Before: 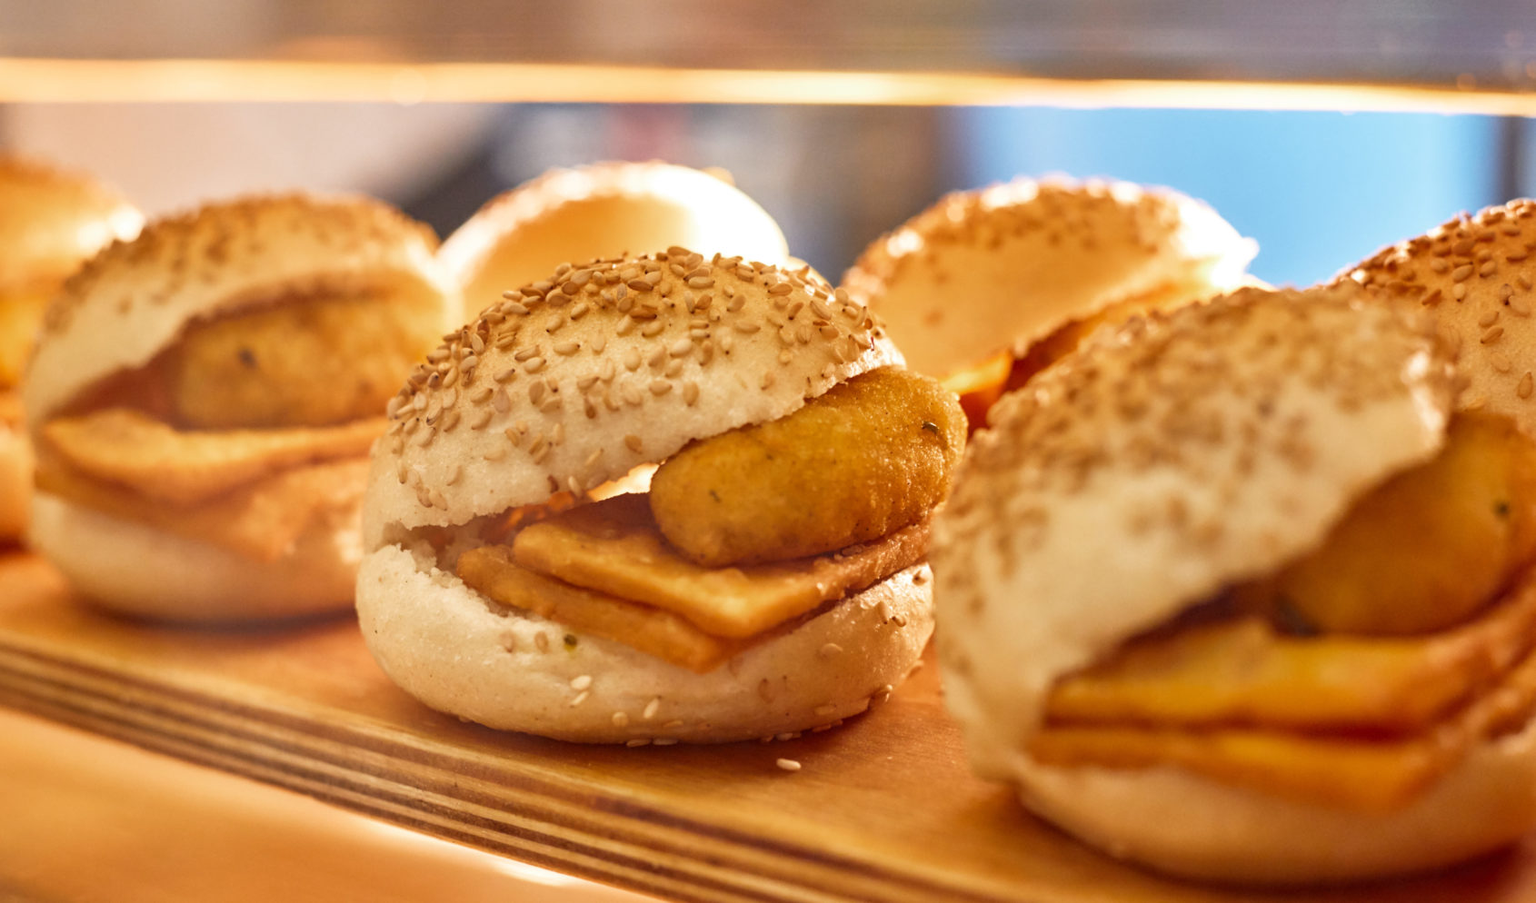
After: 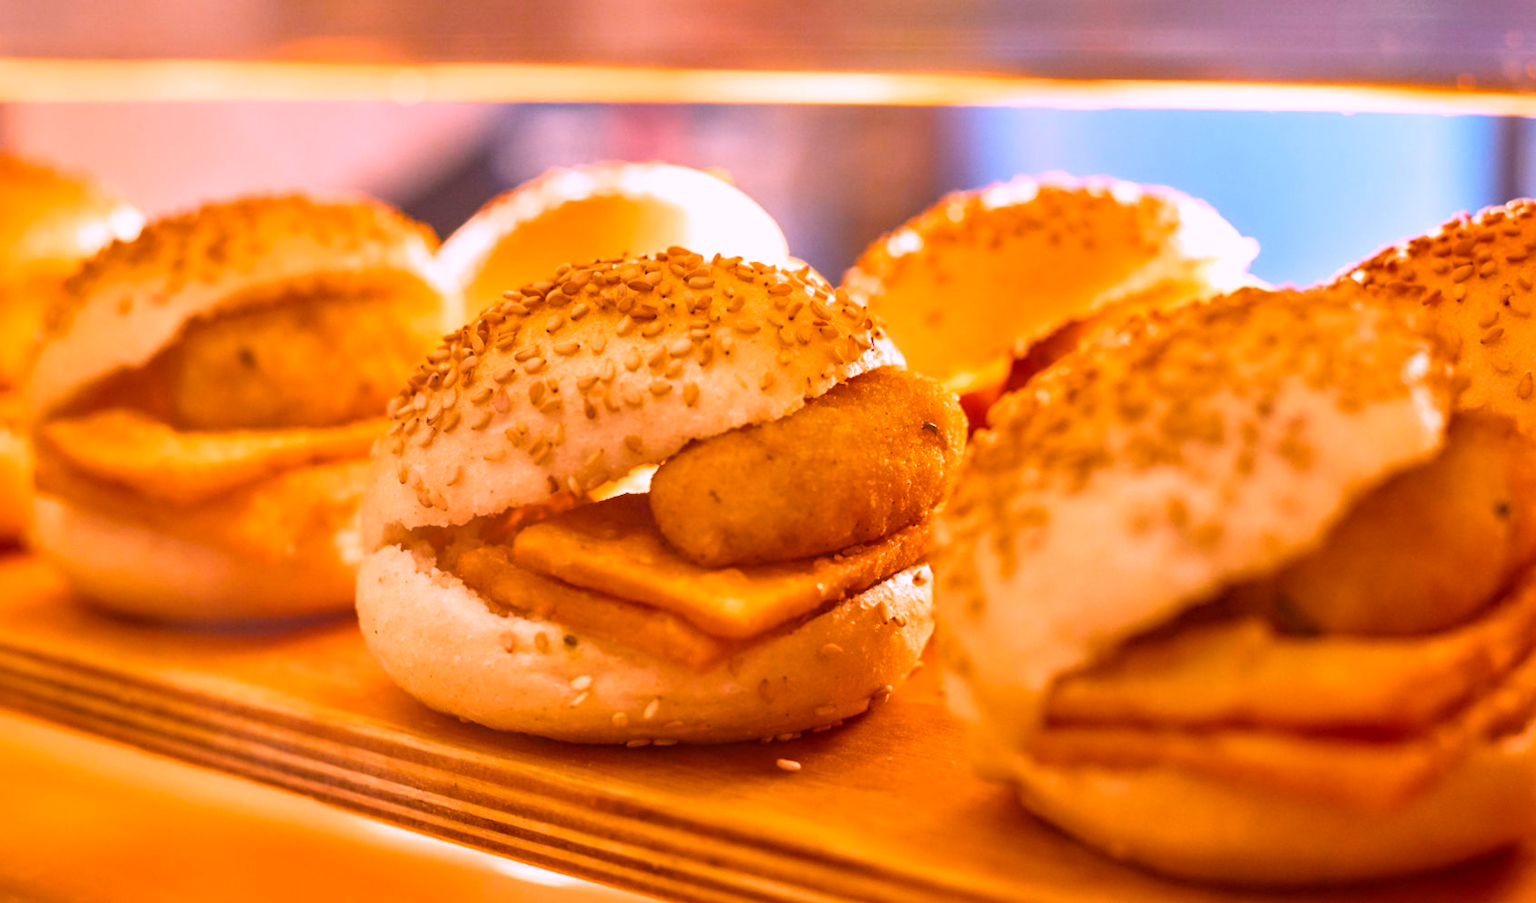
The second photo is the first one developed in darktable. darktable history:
color balance rgb: perceptual saturation grading › global saturation 25%, global vibrance 20%
white balance: red 1.188, blue 1.11
